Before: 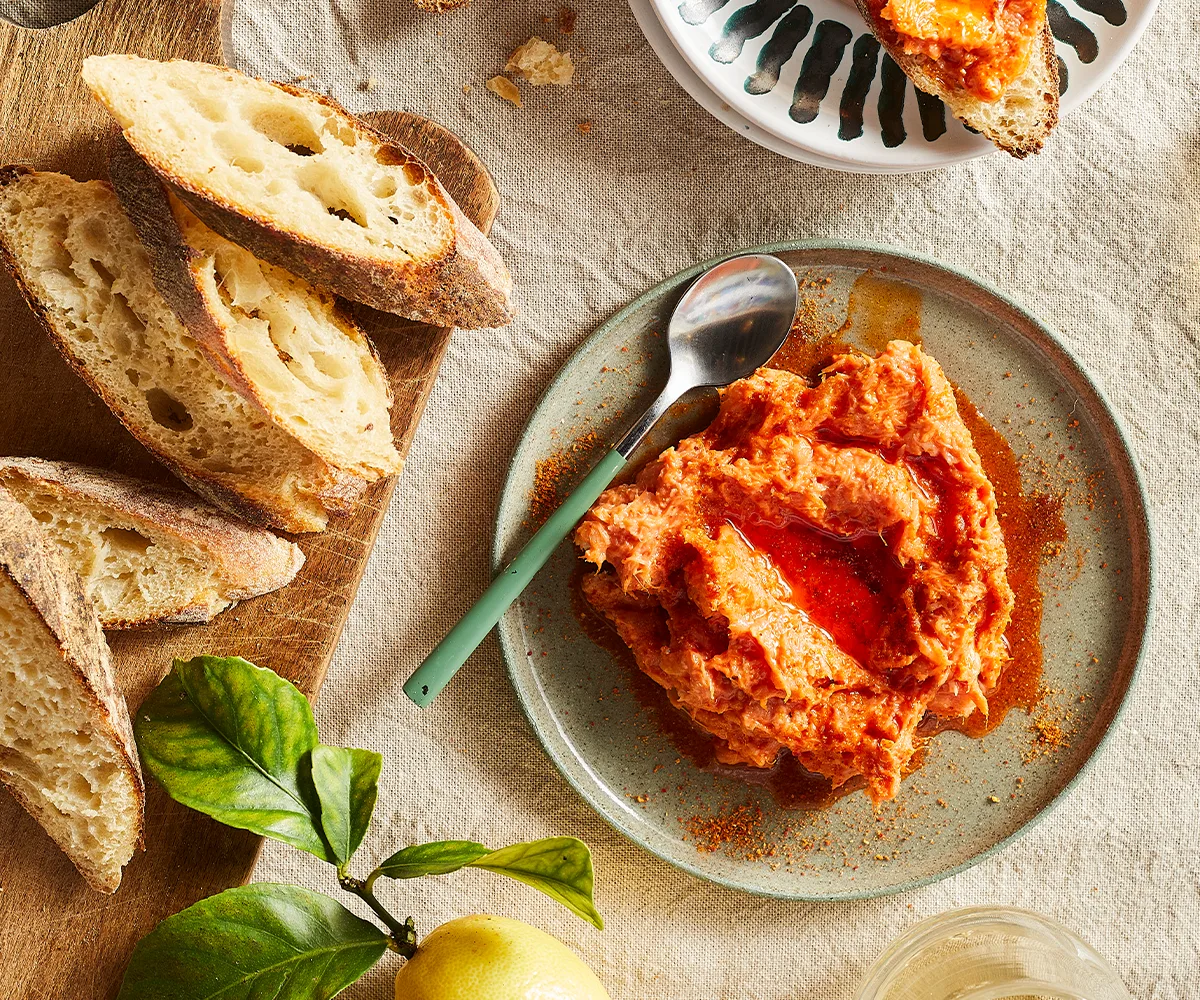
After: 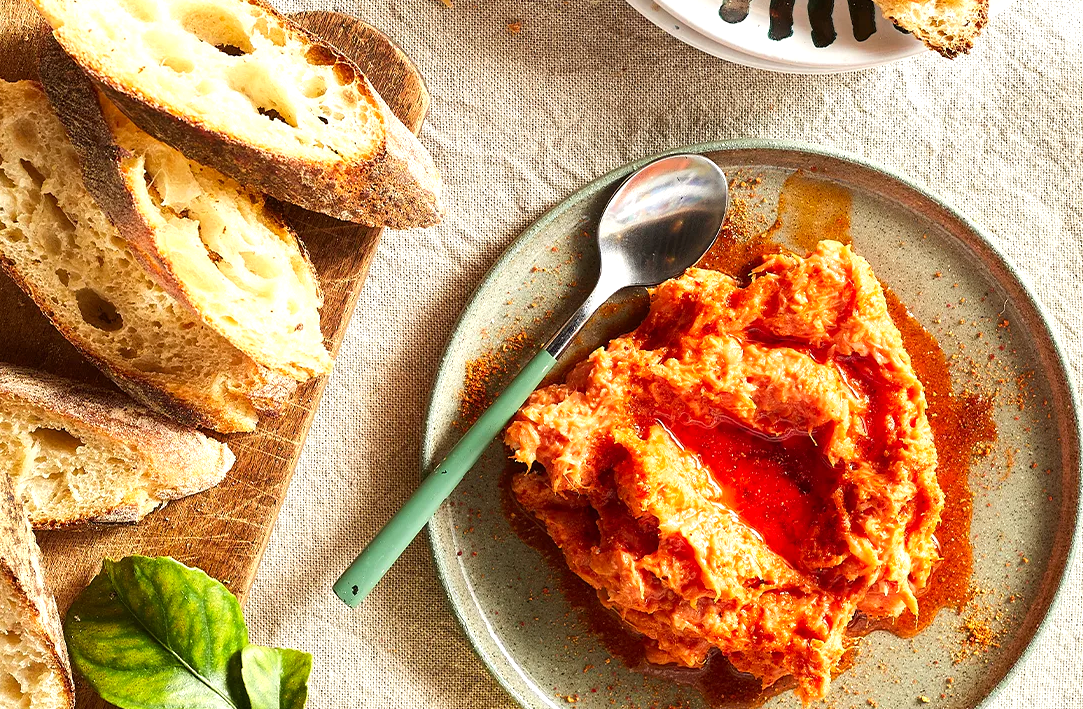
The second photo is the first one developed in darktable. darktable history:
levels: black 8.56%, levels [0, 0.43, 0.859]
crop: left 5.888%, top 10.002%, right 3.781%, bottom 19.026%
